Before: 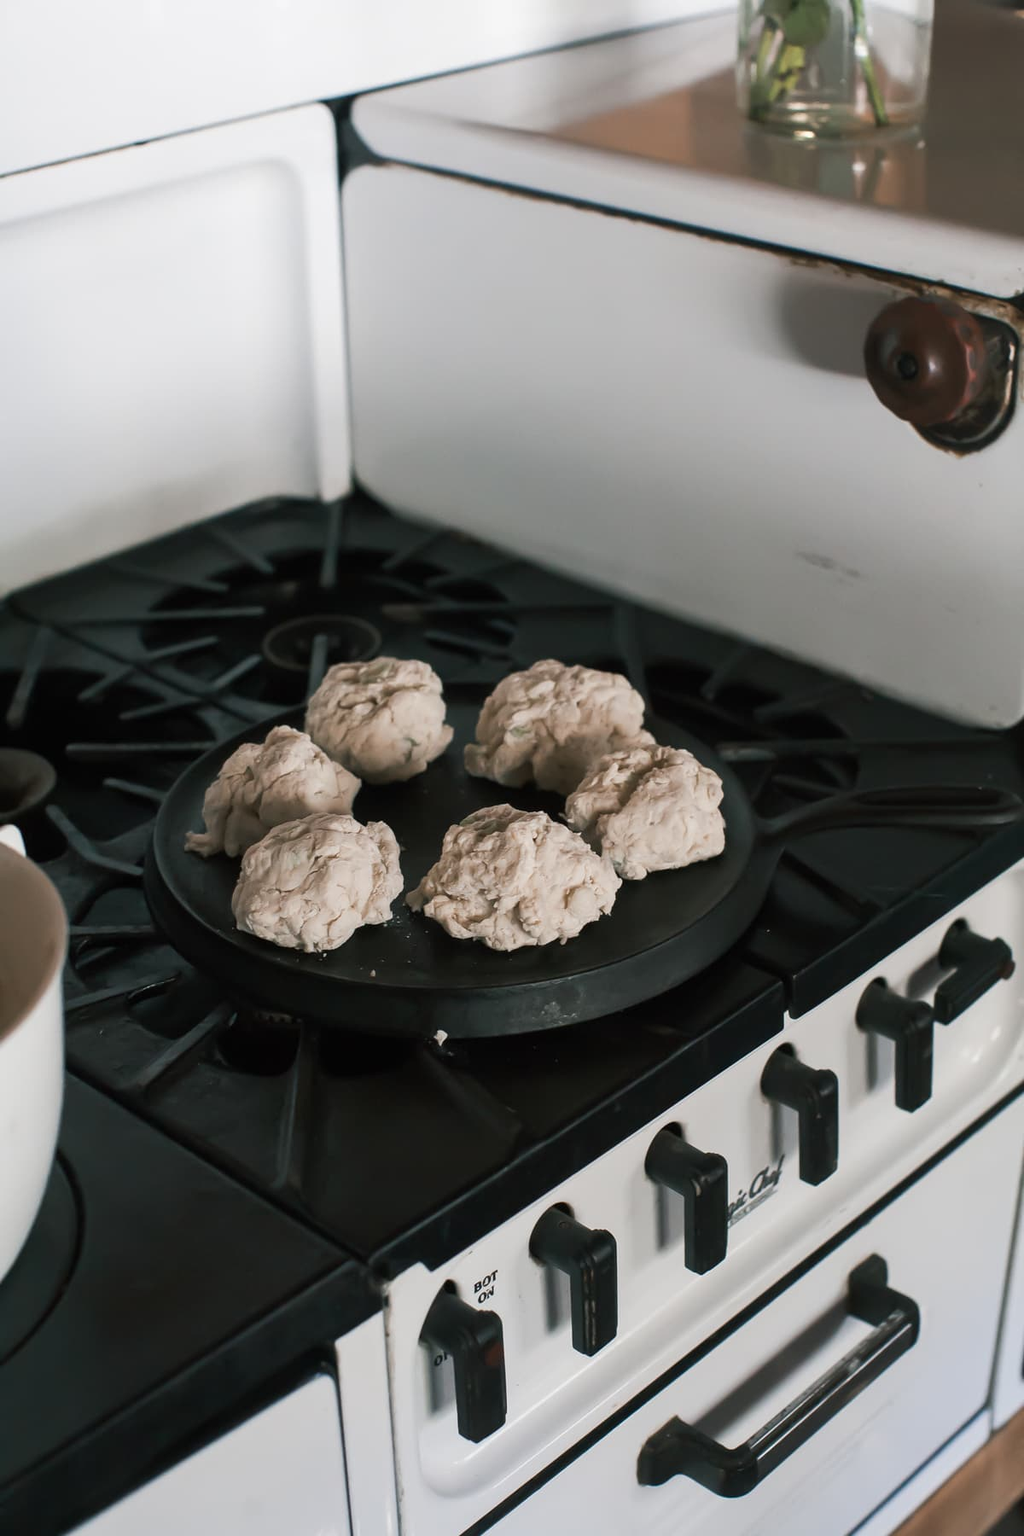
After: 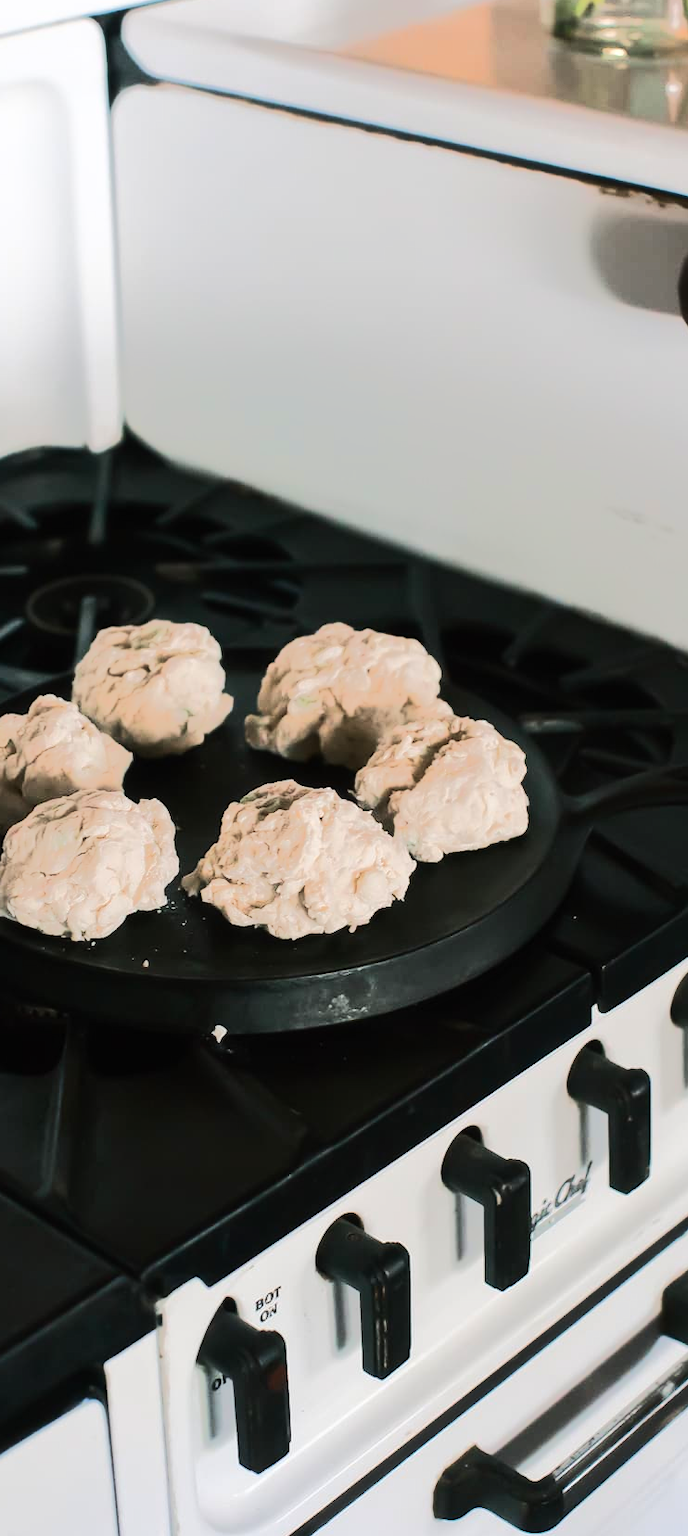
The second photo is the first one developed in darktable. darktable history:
crop and rotate: left 23.334%, top 5.625%, right 14.727%, bottom 2.281%
contrast brightness saturation: contrast 0.233, brightness 0.103, saturation 0.293
haze removal: strength -0.044, compatibility mode true, adaptive false
tone equalizer: -8 EV -0.492 EV, -7 EV -0.316 EV, -6 EV -0.052 EV, -5 EV 0.383 EV, -4 EV 0.965 EV, -3 EV 0.78 EV, -2 EV -0.009 EV, -1 EV 0.136 EV, +0 EV -0.028 EV, edges refinement/feathering 500, mask exposure compensation -1.57 EV, preserve details no
